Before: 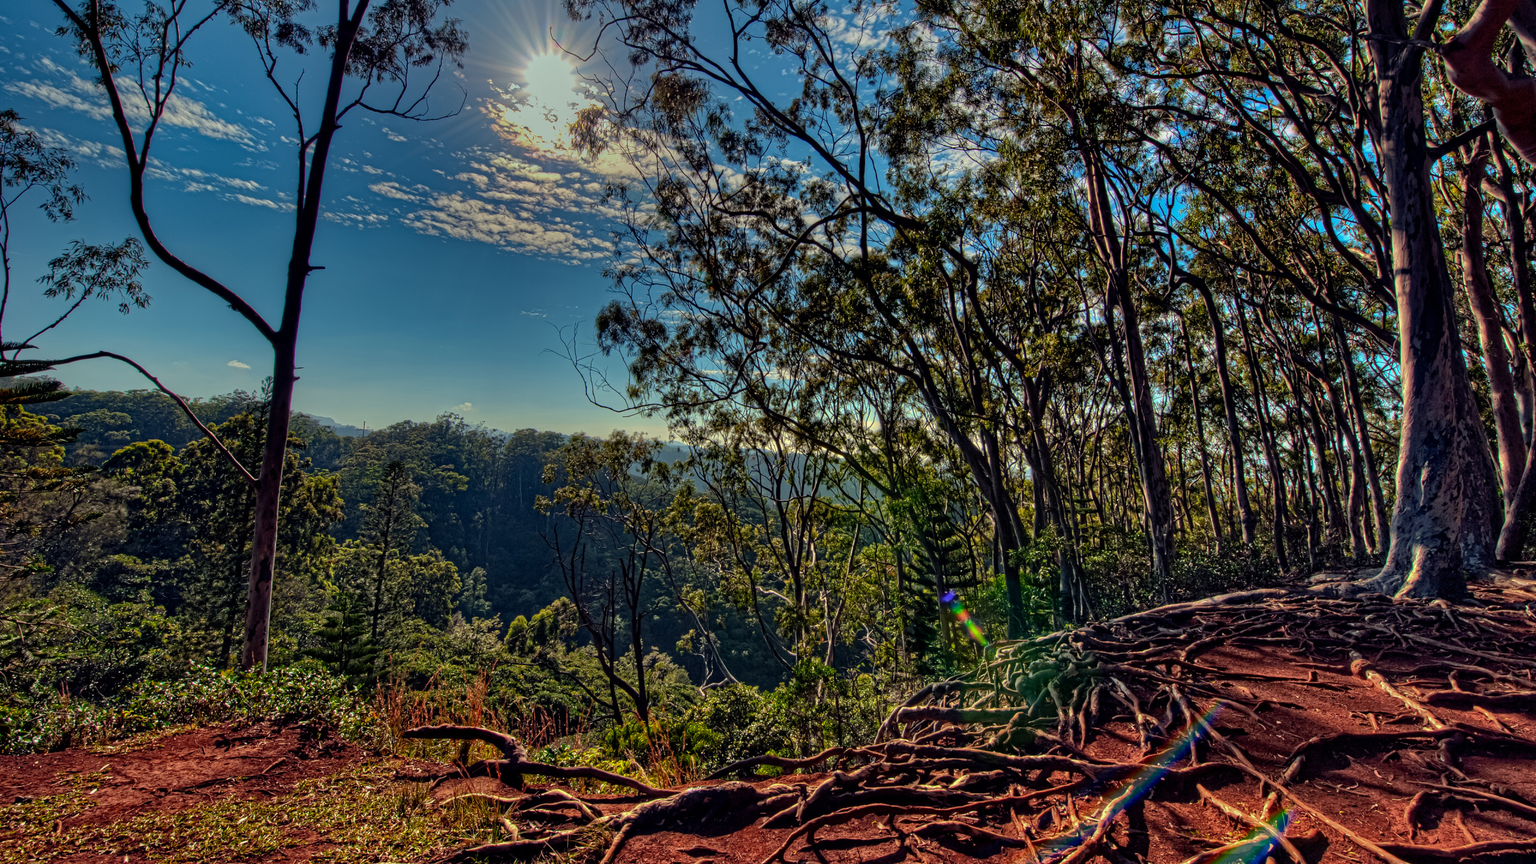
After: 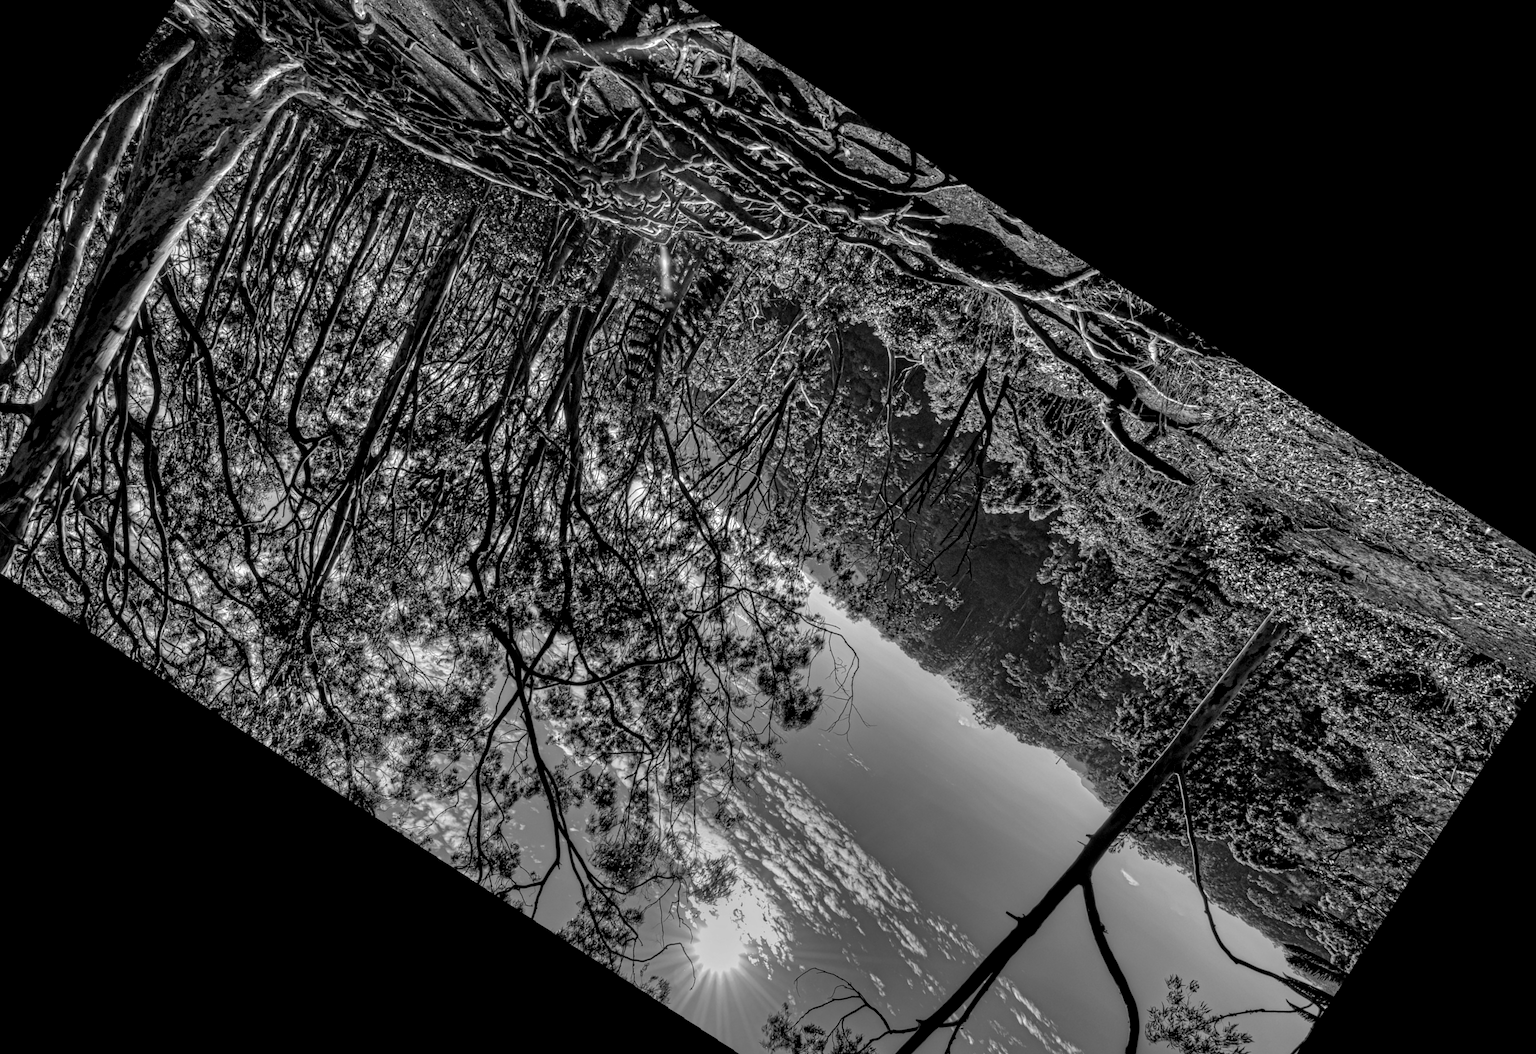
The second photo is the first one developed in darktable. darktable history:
rotate and perspective: rotation 1.72°, automatic cropping off
crop and rotate: angle 148.68°, left 9.111%, top 15.603%, right 4.588%, bottom 17.041%
monochrome: a -35.87, b 49.73, size 1.7
local contrast: highlights 35%, detail 135%
tone equalizer: -8 EV 1 EV, -7 EV 1 EV, -6 EV 1 EV, -5 EV 1 EV, -4 EV 1 EV, -3 EV 0.75 EV, -2 EV 0.5 EV, -1 EV 0.25 EV
color balance rgb: perceptual saturation grading › global saturation 30%, global vibrance 20%
